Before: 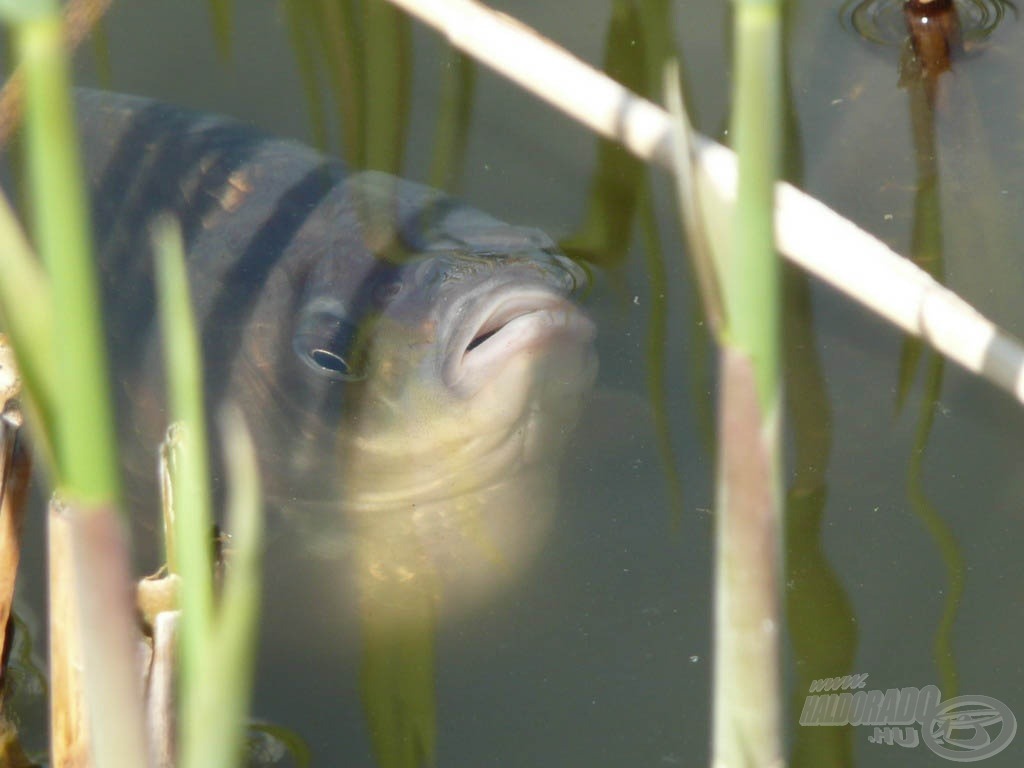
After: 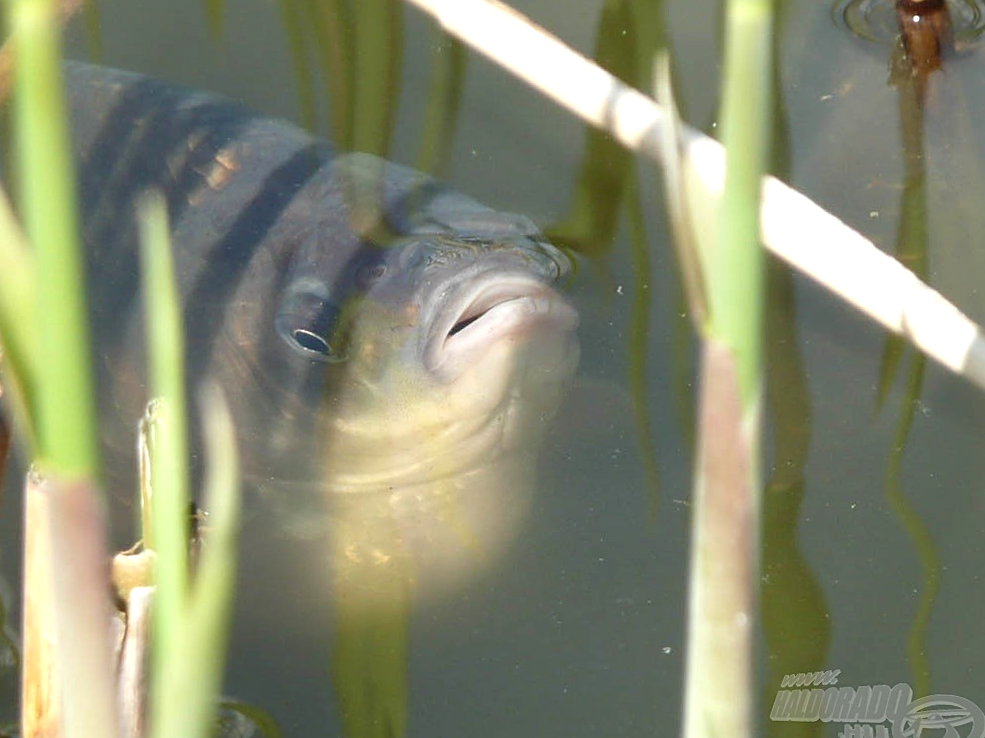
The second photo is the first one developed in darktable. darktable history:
exposure: exposure 0.3 EV, compensate highlight preservation false
sharpen: on, module defaults
crop and rotate: angle -1.71°
